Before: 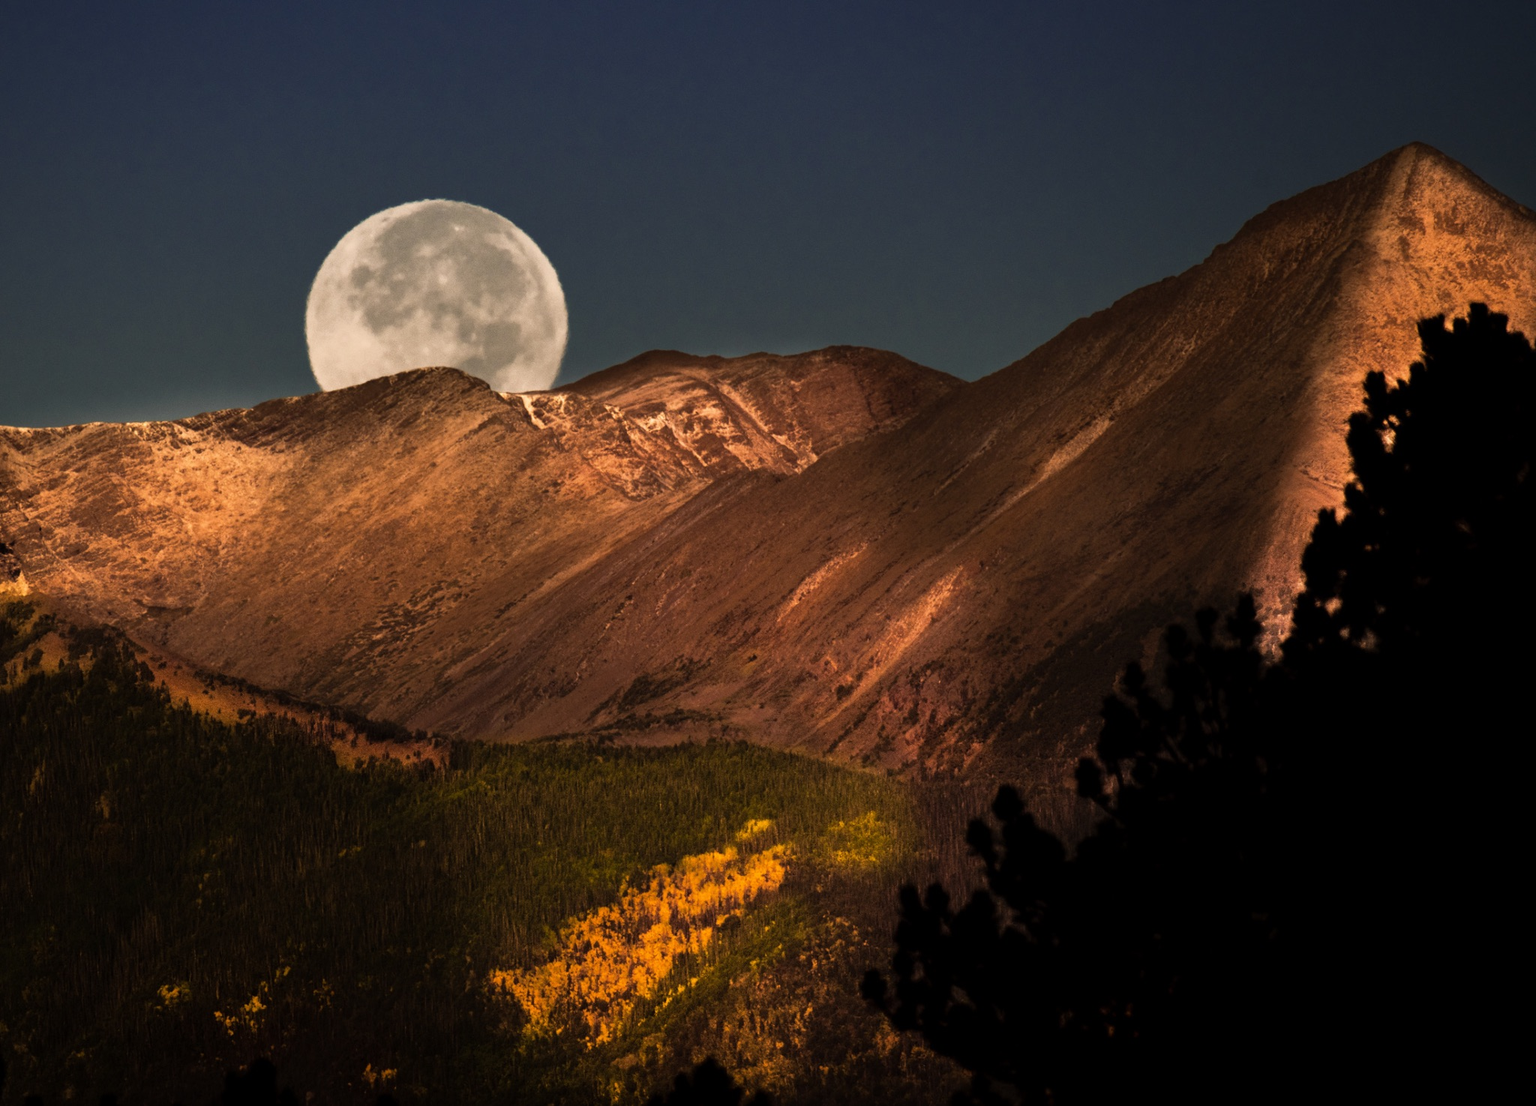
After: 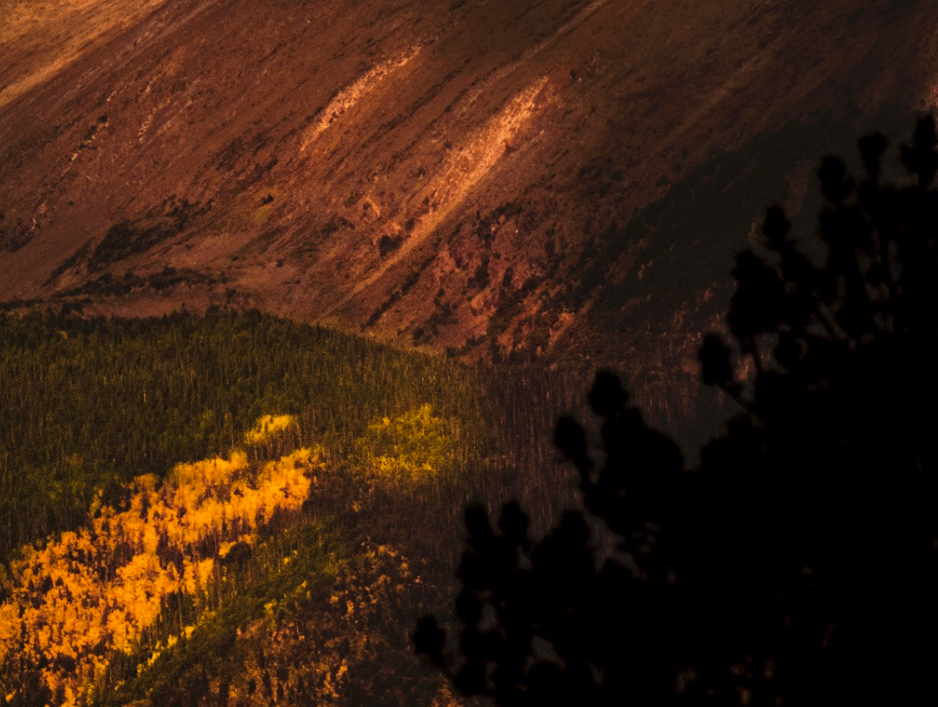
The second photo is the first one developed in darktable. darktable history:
crop: left 35.976%, top 46.024%, right 18.185%, bottom 6.019%
tone curve: curves: ch0 [(0, 0) (0.003, 0.005) (0.011, 0.021) (0.025, 0.042) (0.044, 0.065) (0.069, 0.074) (0.1, 0.092) (0.136, 0.123) (0.177, 0.159) (0.224, 0.2) (0.277, 0.252) (0.335, 0.32) (0.399, 0.392) (0.468, 0.468) (0.543, 0.549) (0.623, 0.638) (0.709, 0.721) (0.801, 0.812) (0.898, 0.896) (1, 1)], preserve colors none
